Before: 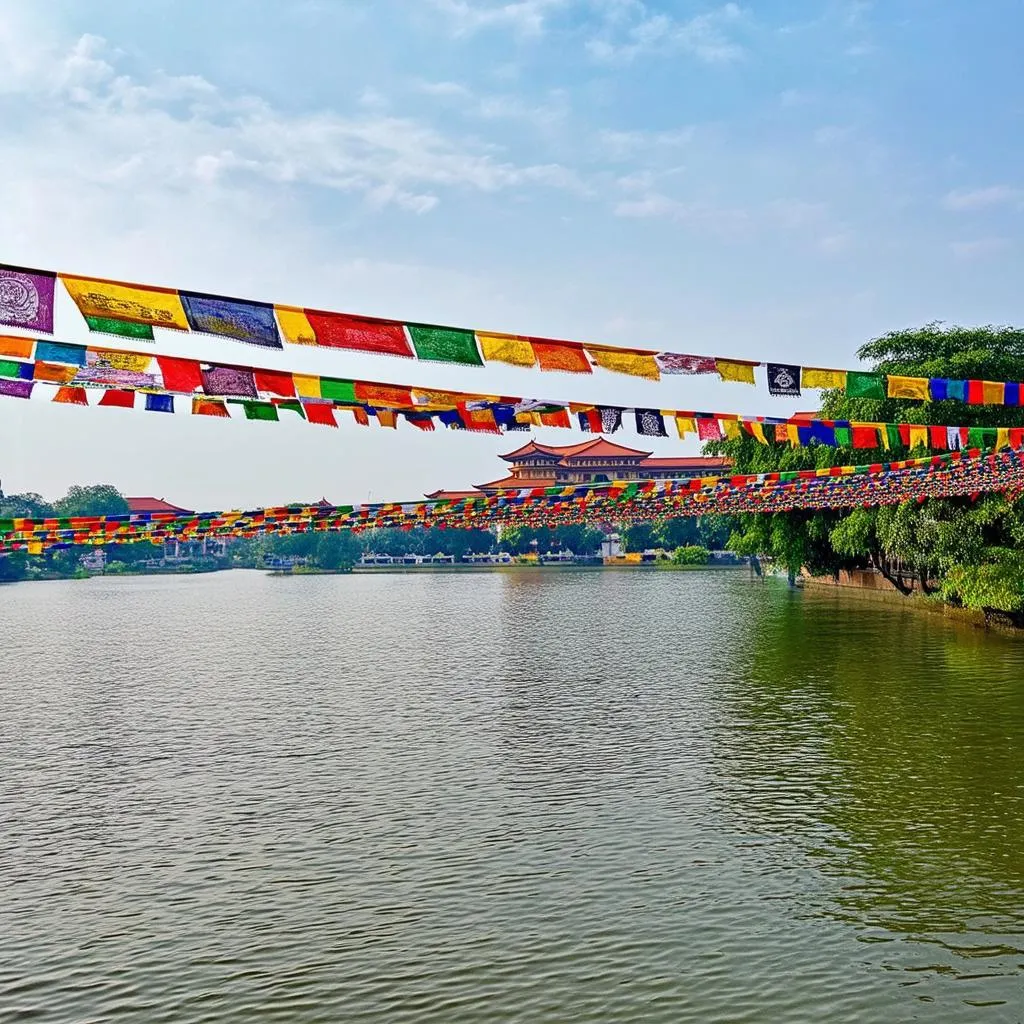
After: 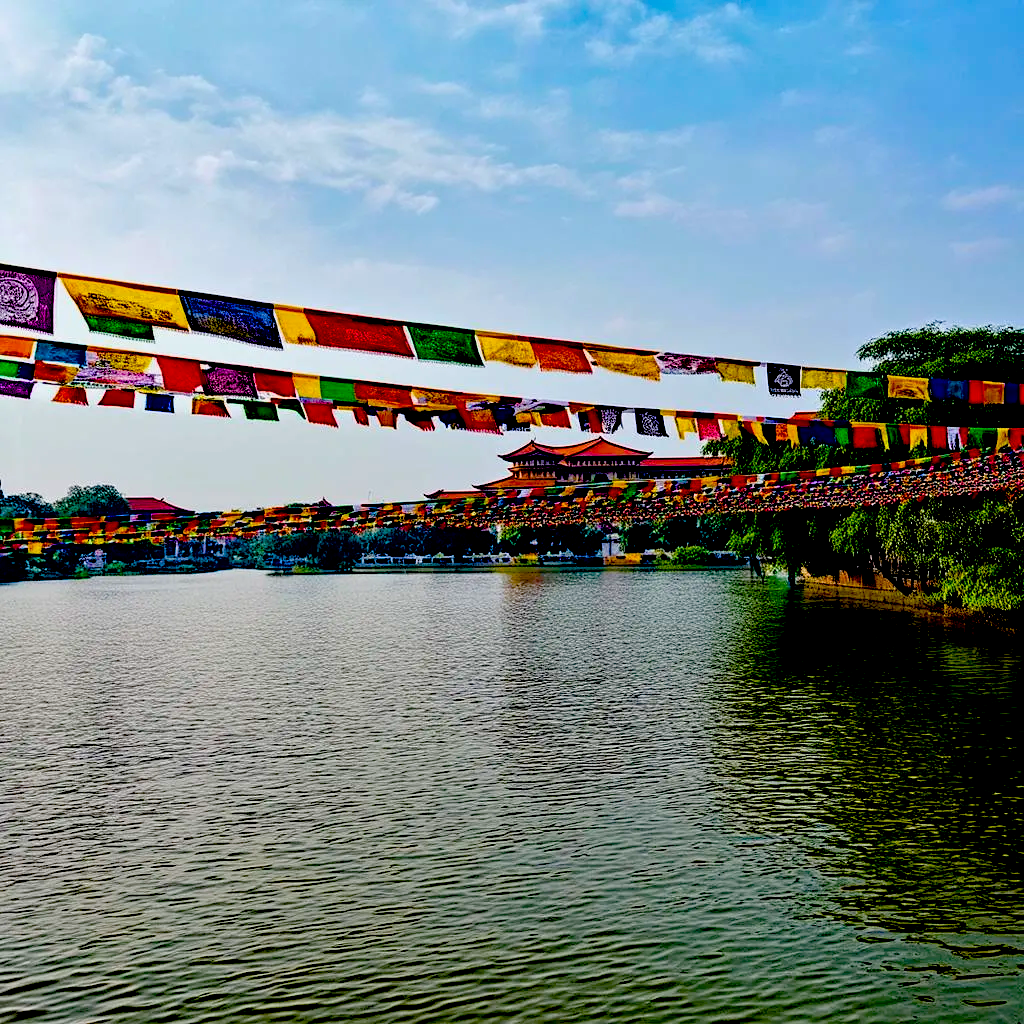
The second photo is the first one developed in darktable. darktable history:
color balance rgb: perceptual saturation grading › global saturation 20%, perceptual saturation grading › highlights 1.942%, perceptual saturation grading › shadows 49.338%, global vibrance 8.118%
exposure: black level correction 0.099, exposure -0.089 EV, compensate highlight preservation false
